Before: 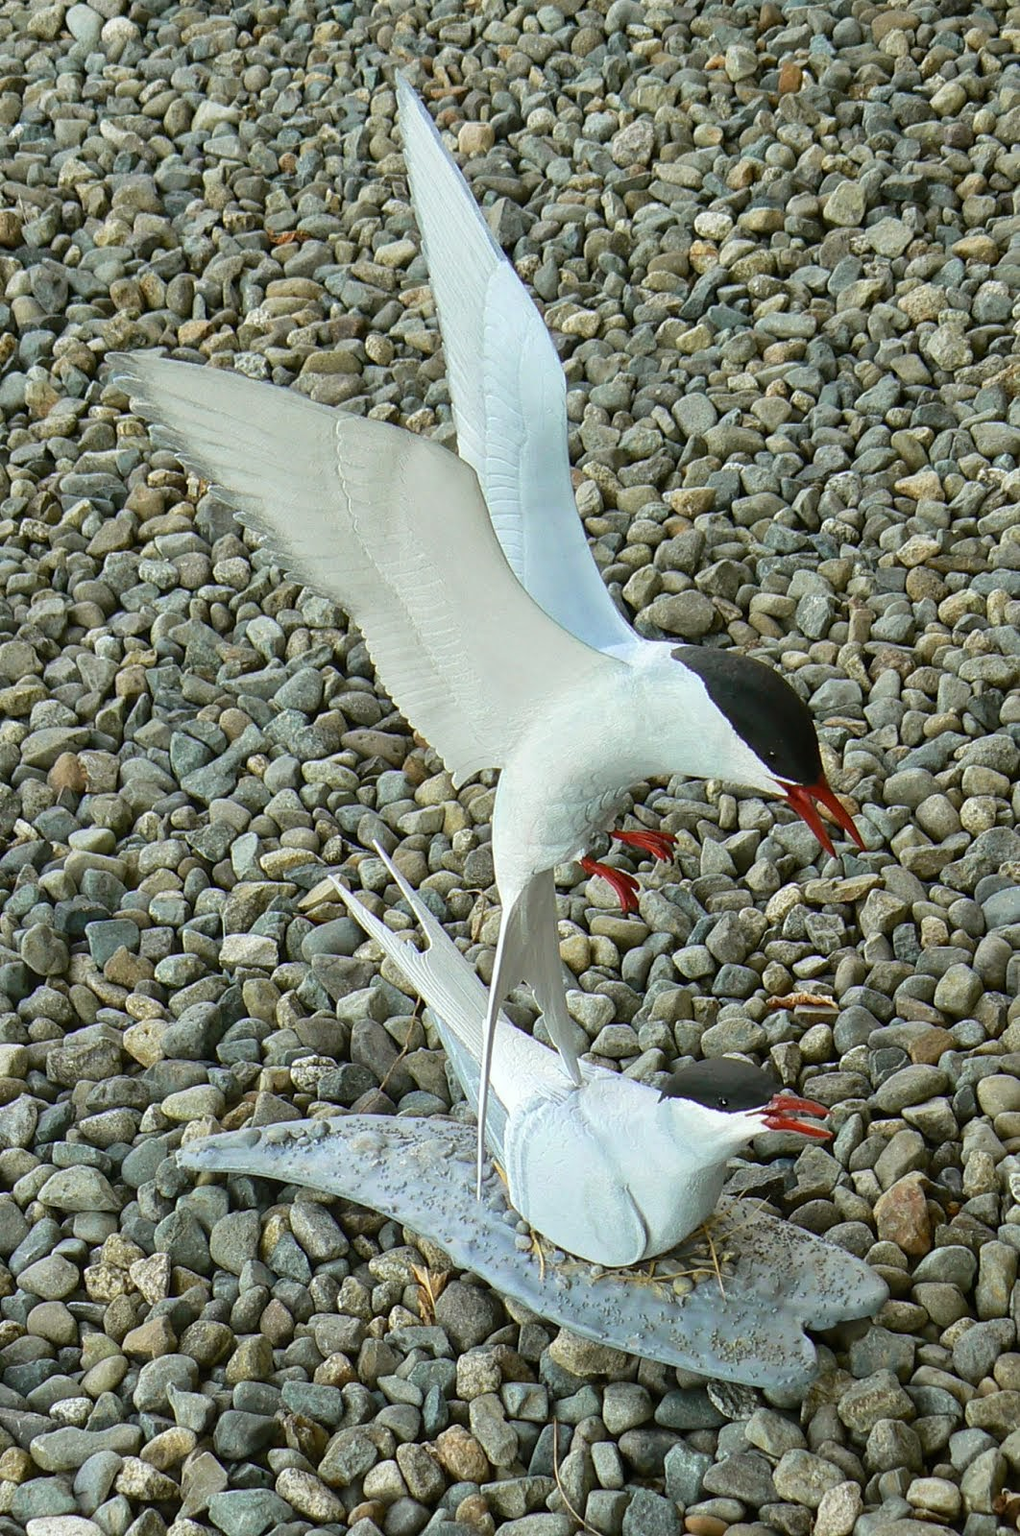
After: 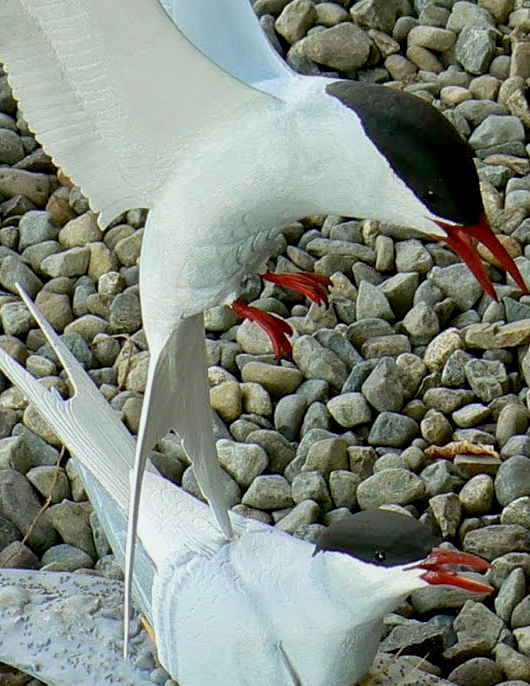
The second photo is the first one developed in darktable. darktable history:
exposure: black level correction 0.009, exposure -0.164 EV, compensate highlight preservation false
crop: left 35.195%, top 37.045%, right 14.526%, bottom 20.06%
